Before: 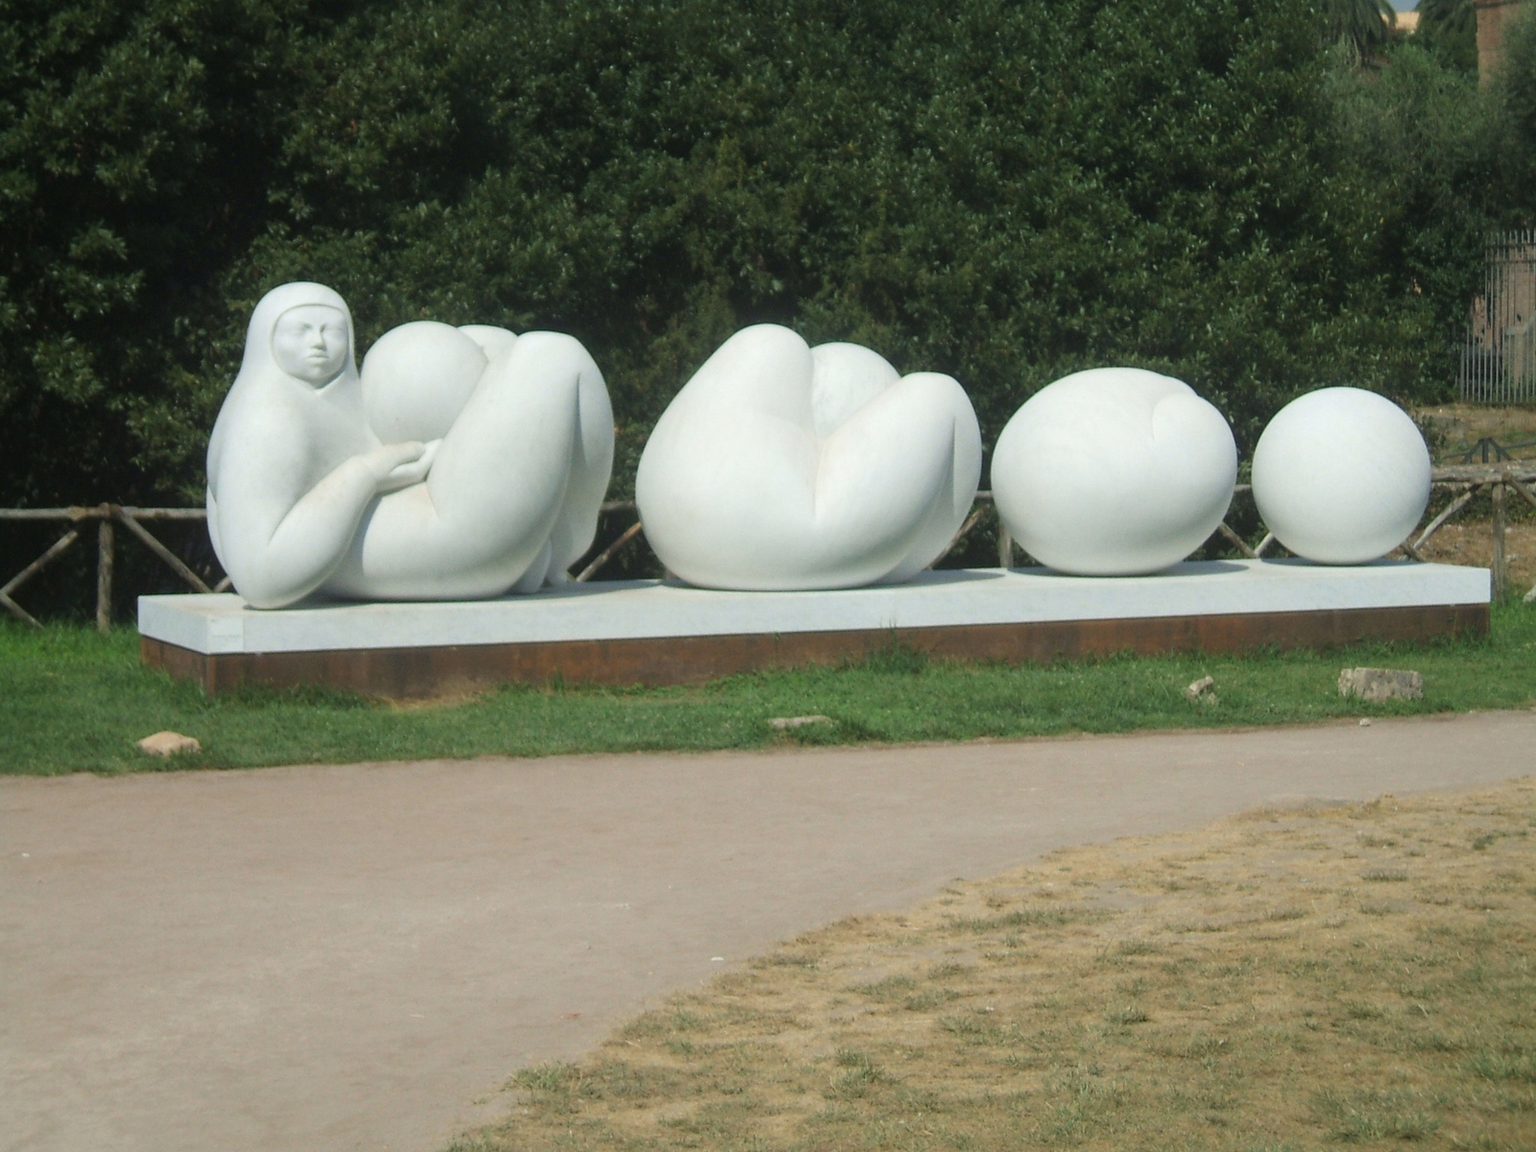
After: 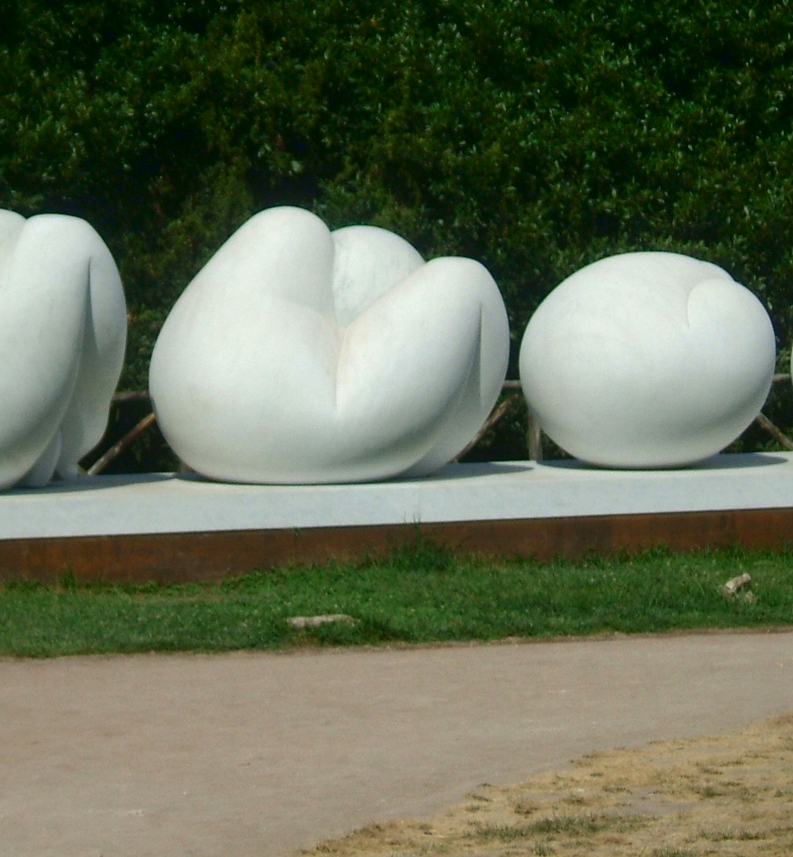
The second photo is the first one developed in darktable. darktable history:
crop: left 32.075%, top 10.976%, right 18.355%, bottom 17.596%
contrast brightness saturation: contrast 0.19, brightness -0.24, saturation 0.11
shadows and highlights: on, module defaults
